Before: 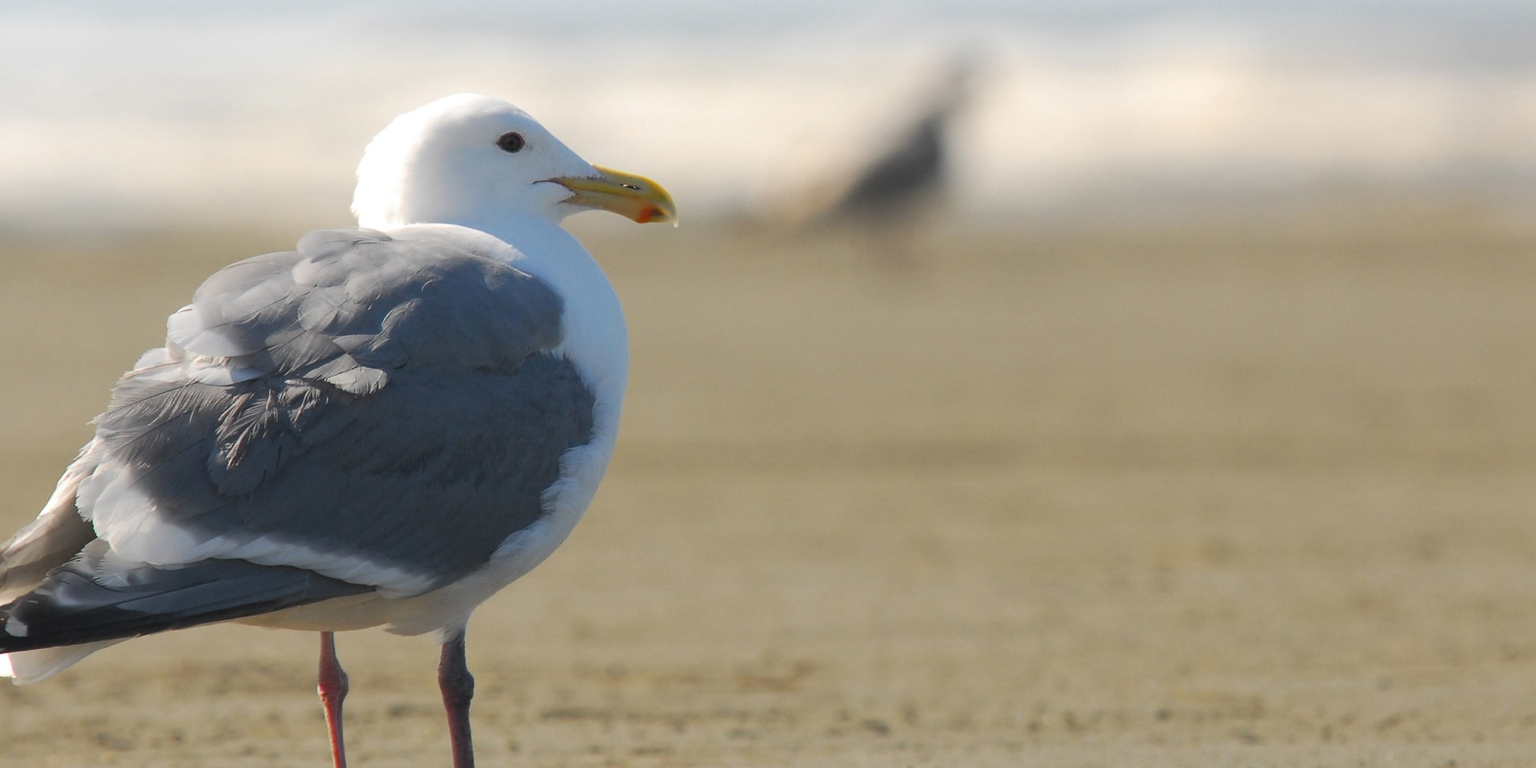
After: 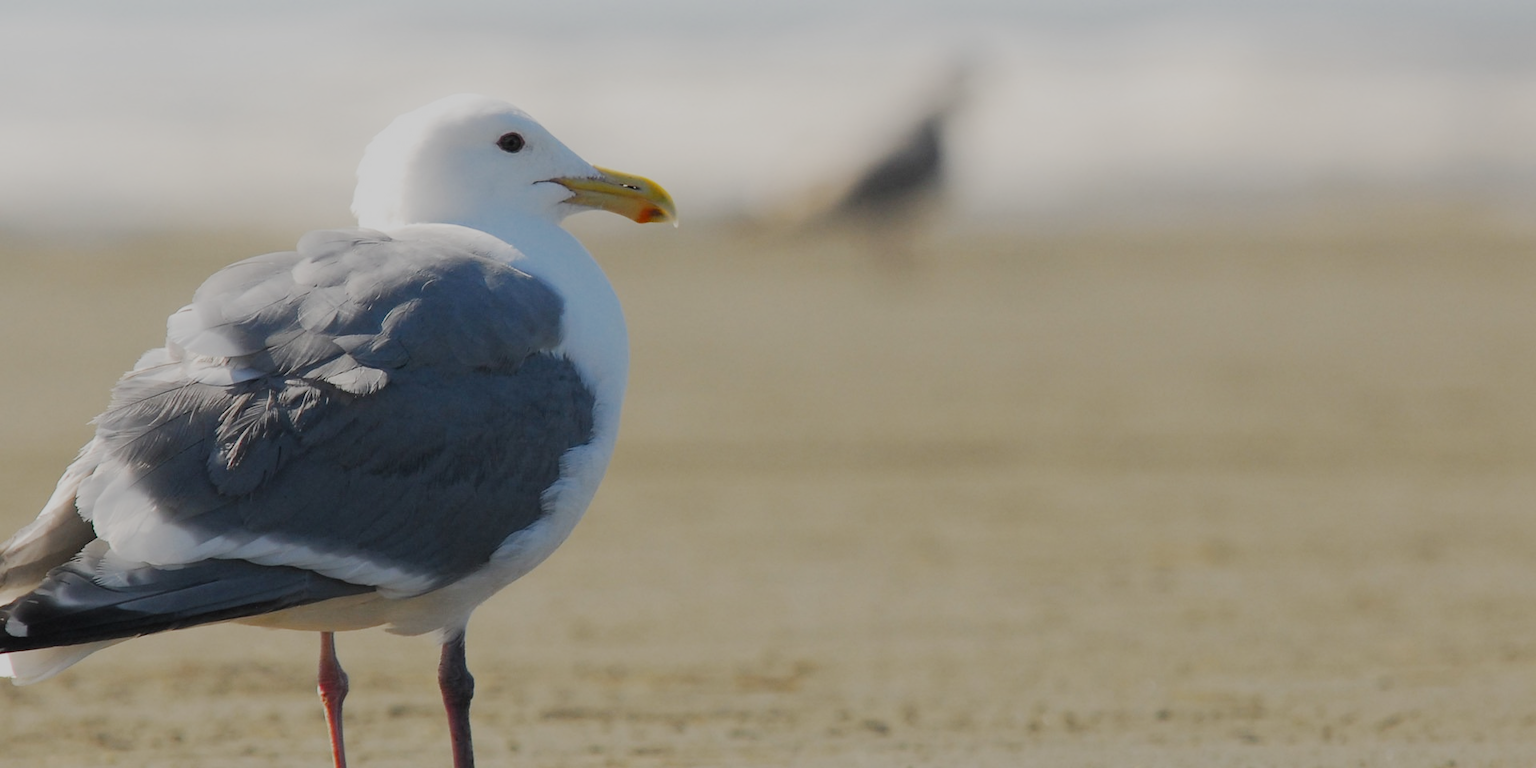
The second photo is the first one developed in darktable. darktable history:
filmic rgb: black relative exposure -7.28 EV, white relative exposure 5.06 EV, threshold 3.01 EV, hardness 3.2, preserve chrominance no, color science v5 (2021), contrast in shadows safe, contrast in highlights safe, enable highlight reconstruction true
